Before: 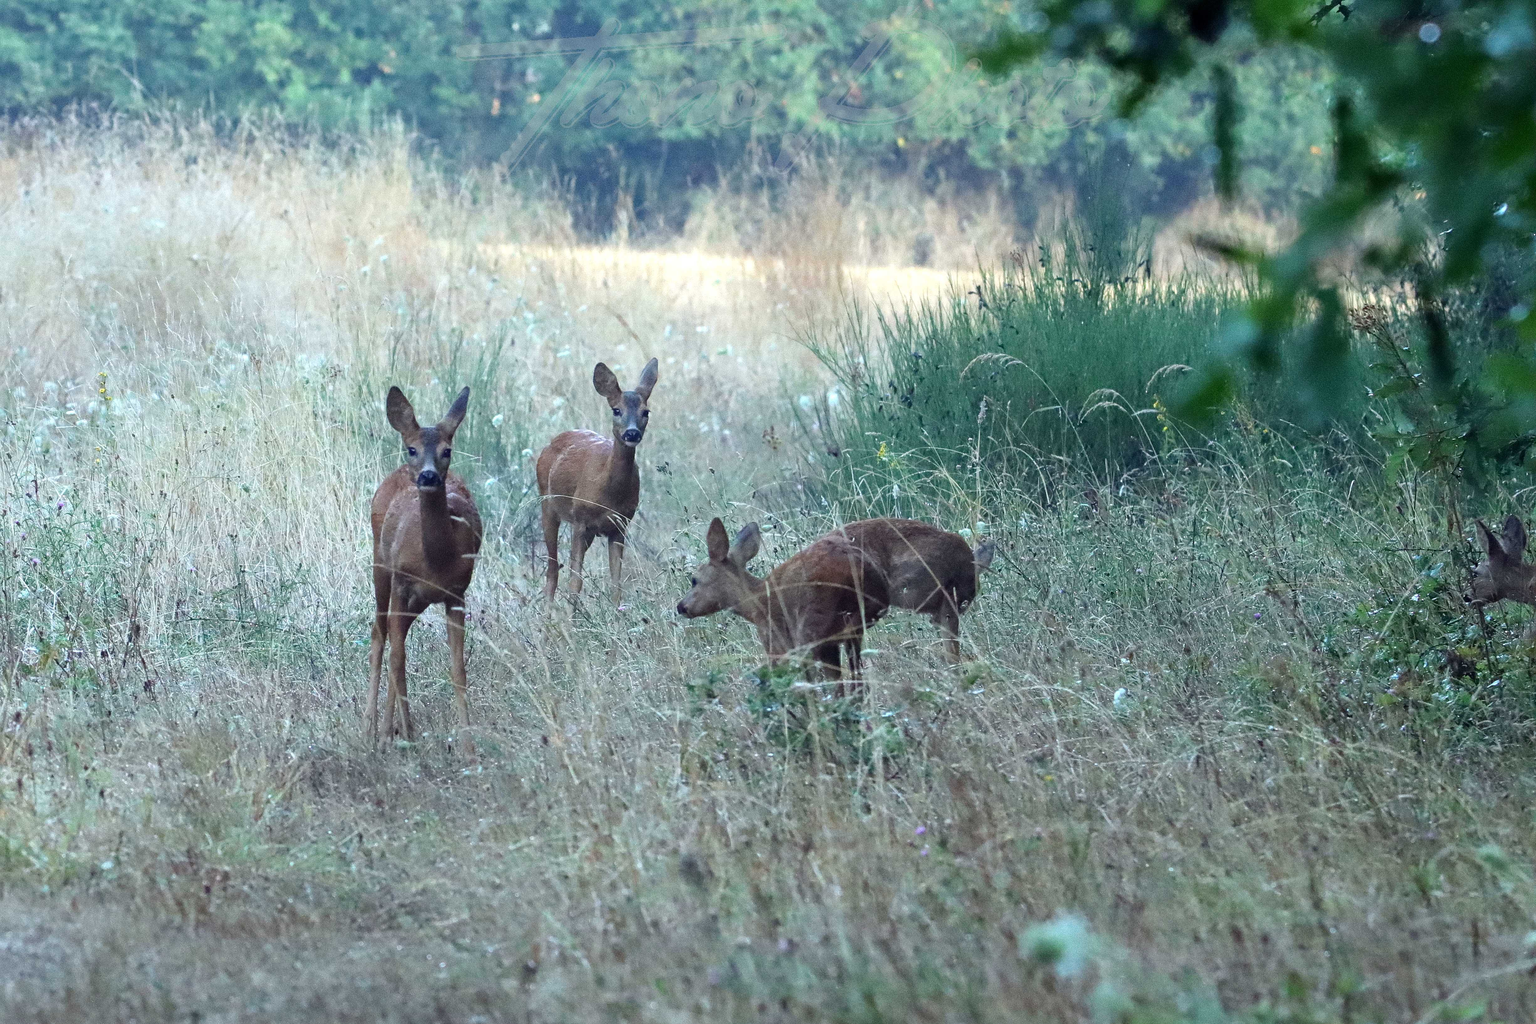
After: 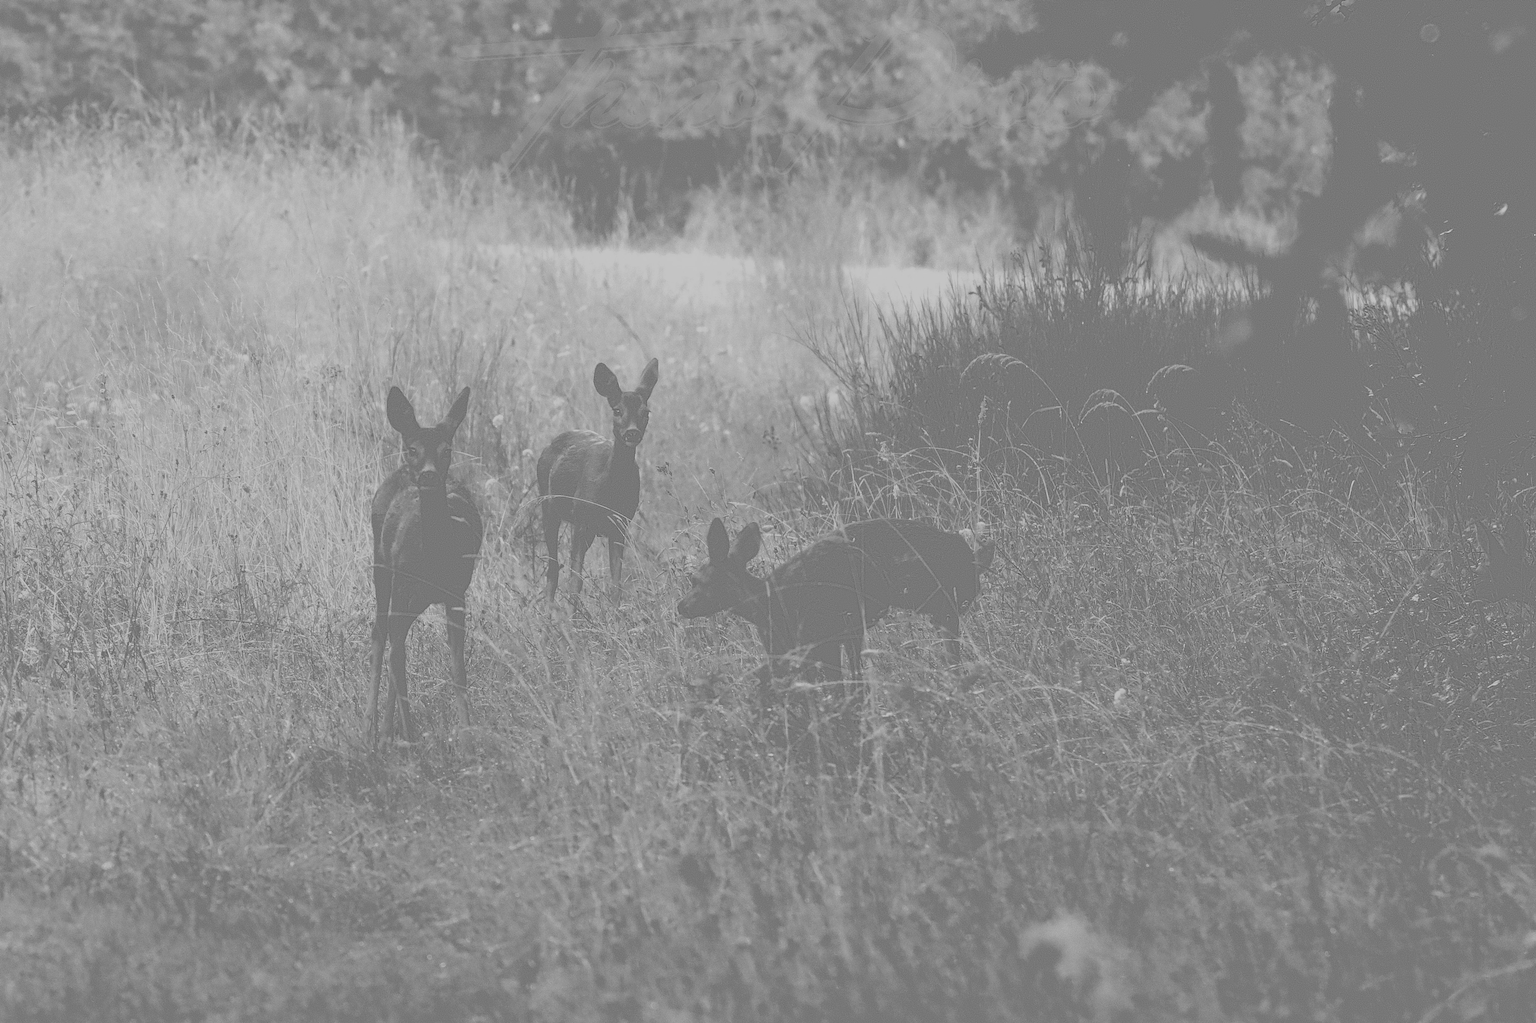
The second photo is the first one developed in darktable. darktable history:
highpass: sharpness 6%, contrast boost 7.63%
exposure: black level correction 0, exposure 2 EV, compensate highlight preservation false
tone equalizer: -8 EV -0.75 EV, -7 EV -0.7 EV, -6 EV -0.6 EV, -5 EV -0.4 EV, -3 EV 0.4 EV, -2 EV 0.6 EV, -1 EV 0.7 EV, +0 EV 0.75 EV, edges refinement/feathering 500, mask exposure compensation -1.57 EV, preserve details no
